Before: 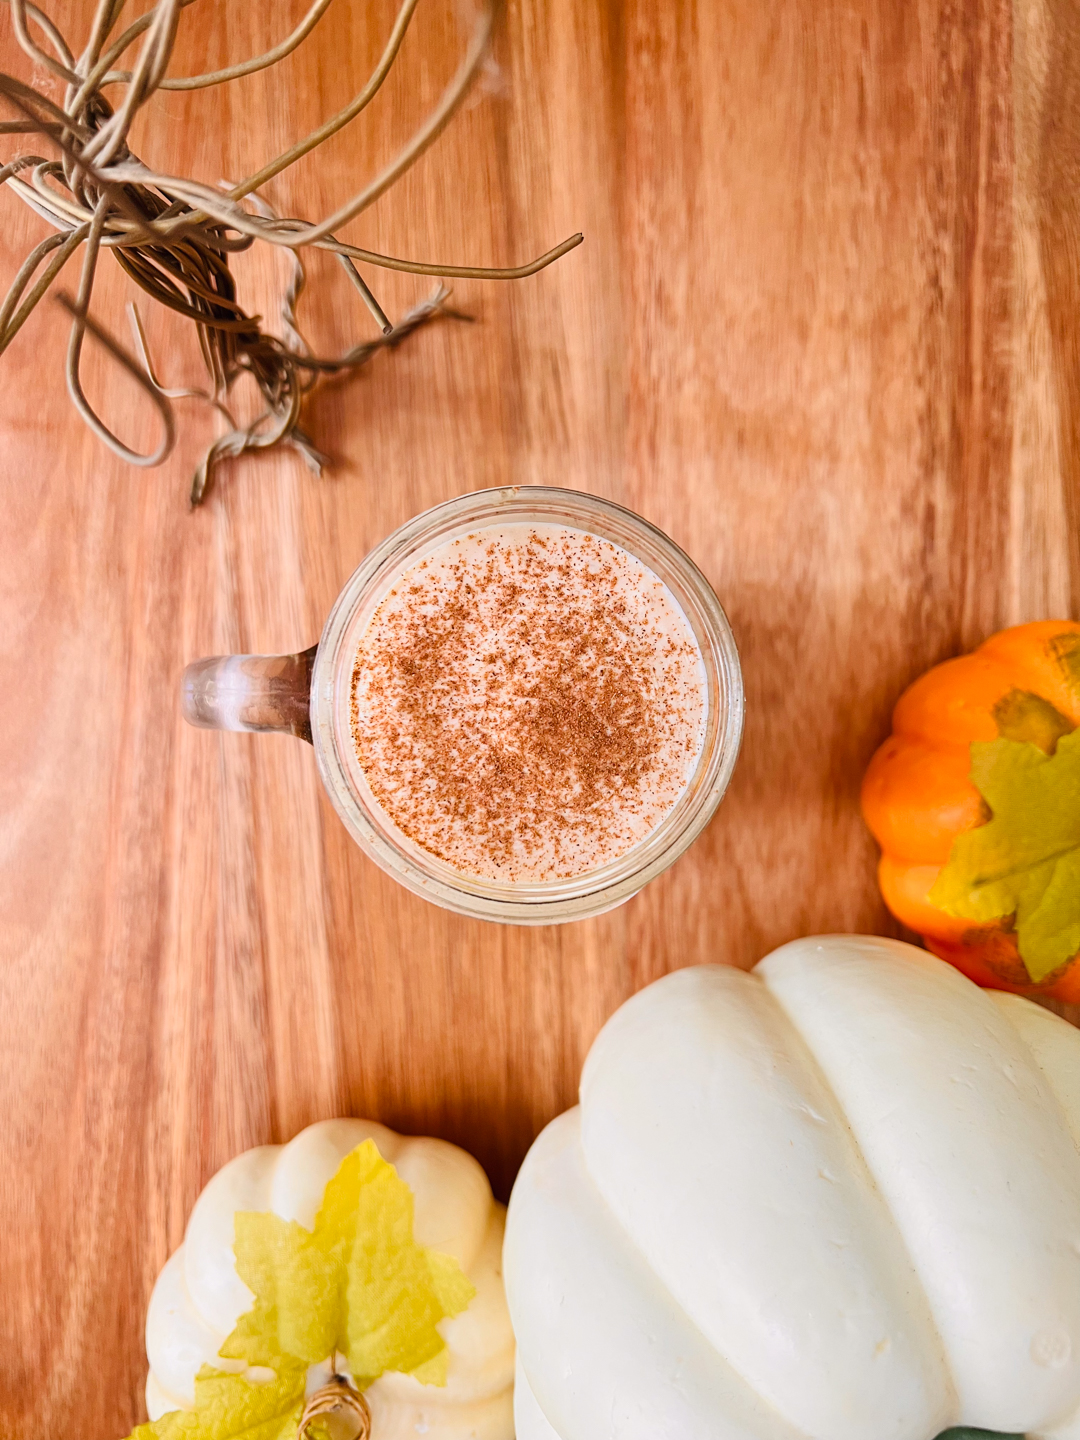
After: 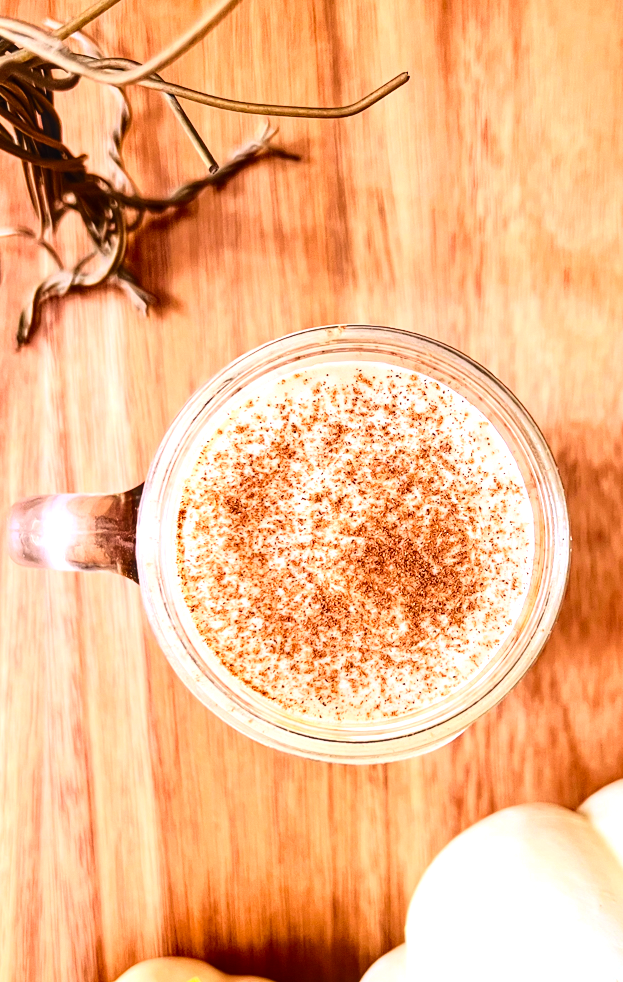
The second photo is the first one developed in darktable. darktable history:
tone curve: curves: ch0 [(0, 0) (0.234, 0.191) (0.48, 0.534) (0.608, 0.667) (0.725, 0.809) (0.864, 0.922) (1, 1)]; ch1 [(0, 0) (0.453, 0.43) (0.5, 0.5) (0.615, 0.649) (1, 1)]; ch2 [(0, 0) (0.5, 0.5) (0.586, 0.617) (1, 1)], color space Lab, independent channels, preserve colors none
crop: left 16.202%, top 11.208%, right 26.045%, bottom 20.557%
local contrast: on, module defaults
tone equalizer: -8 EV -0.75 EV, -7 EV -0.7 EV, -6 EV -0.6 EV, -5 EV -0.4 EV, -3 EV 0.4 EV, -2 EV 0.6 EV, -1 EV 0.7 EV, +0 EV 0.75 EV, edges refinement/feathering 500, mask exposure compensation -1.57 EV, preserve details no
white balance: red 0.98, blue 1.034
